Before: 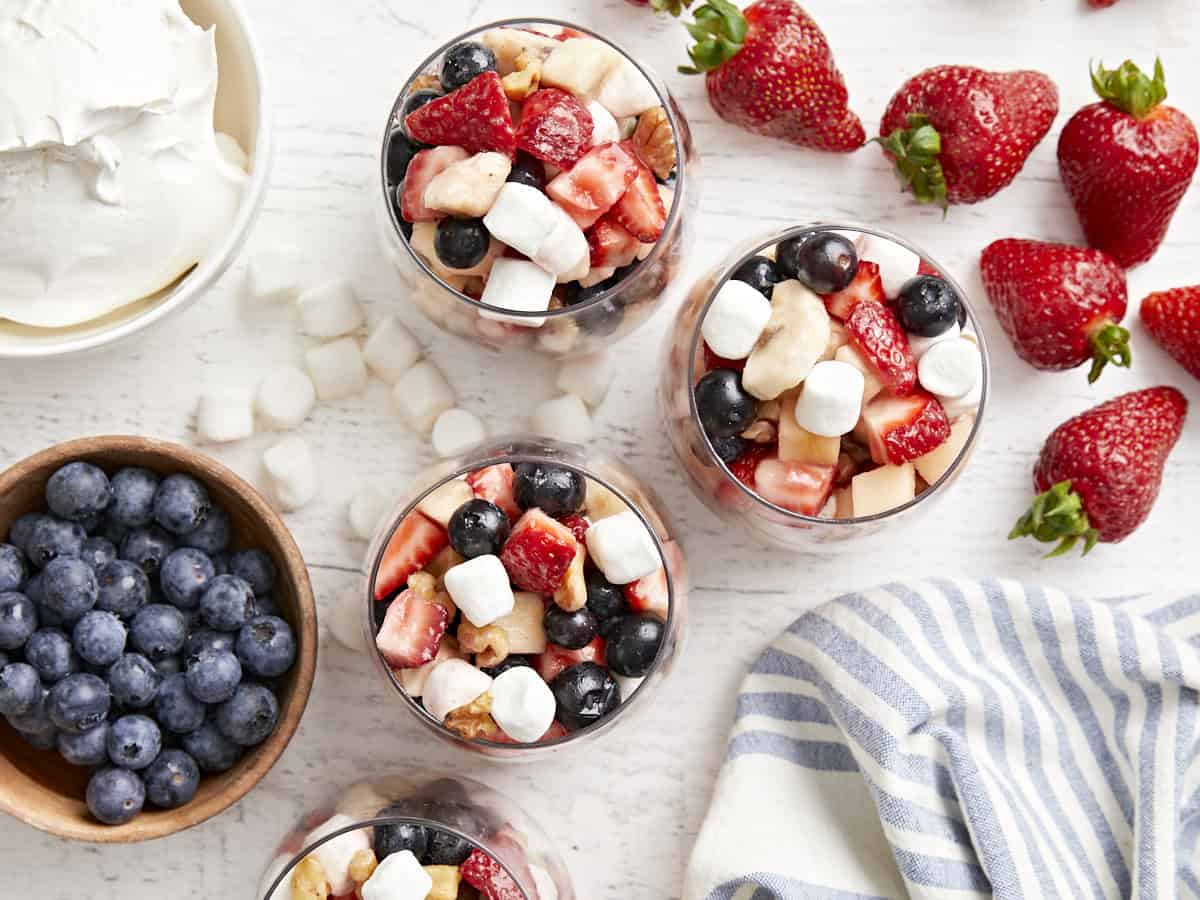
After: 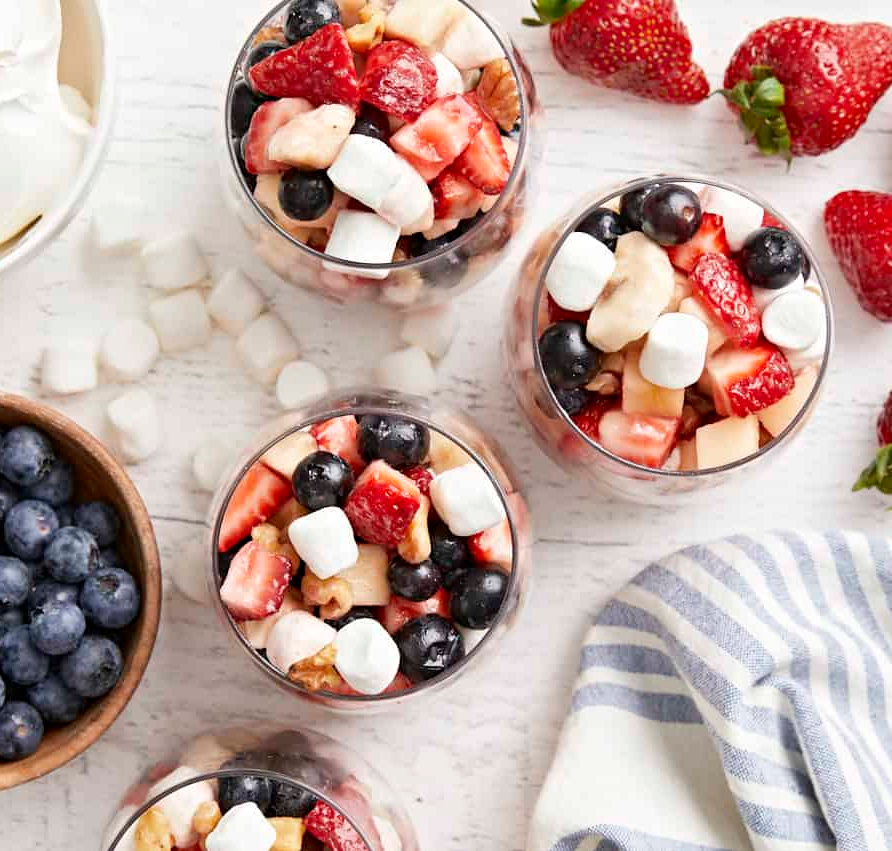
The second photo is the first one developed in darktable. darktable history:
crop and rotate: left 13.05%, top 5.361%, right 12.565%
